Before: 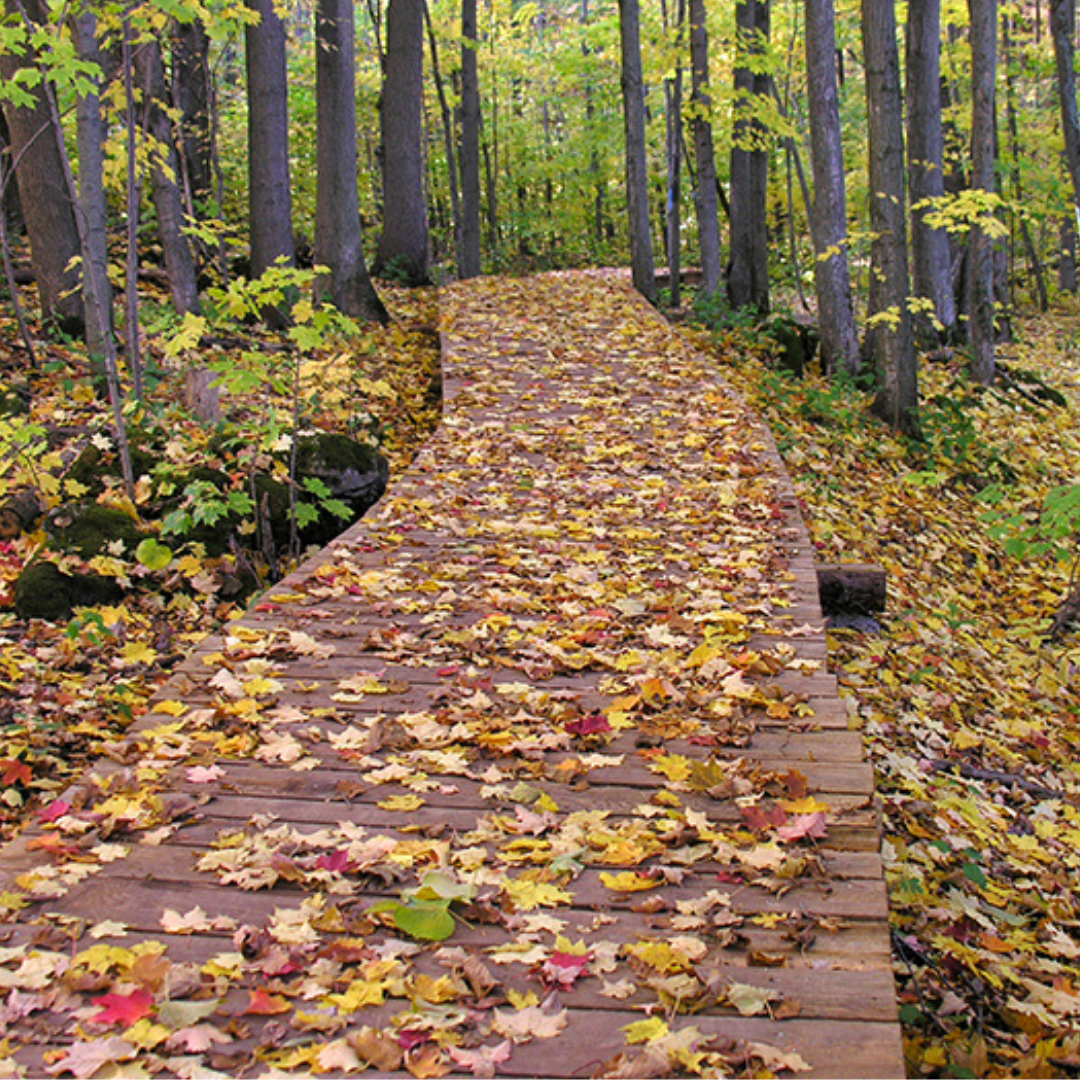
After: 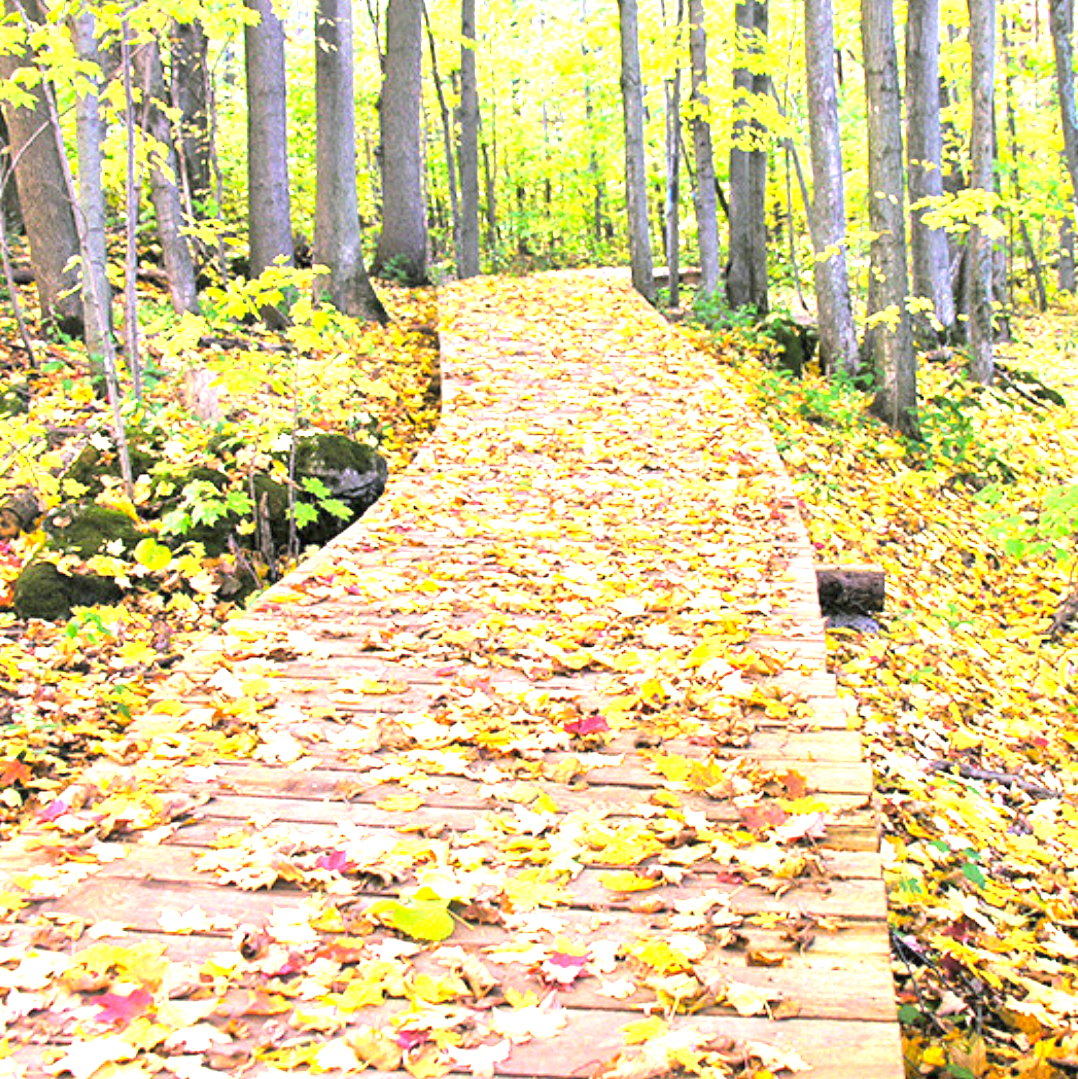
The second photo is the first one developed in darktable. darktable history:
color correction: highlights a* -4.28, highlights b* 6.53
base curve: curves: ch0 [(0, 0) (0.472, 0.508) (1, 1)]
crop and rotate: left 0.126%
exposure: exposure 2.207 EV, compensate highlight preservation false
